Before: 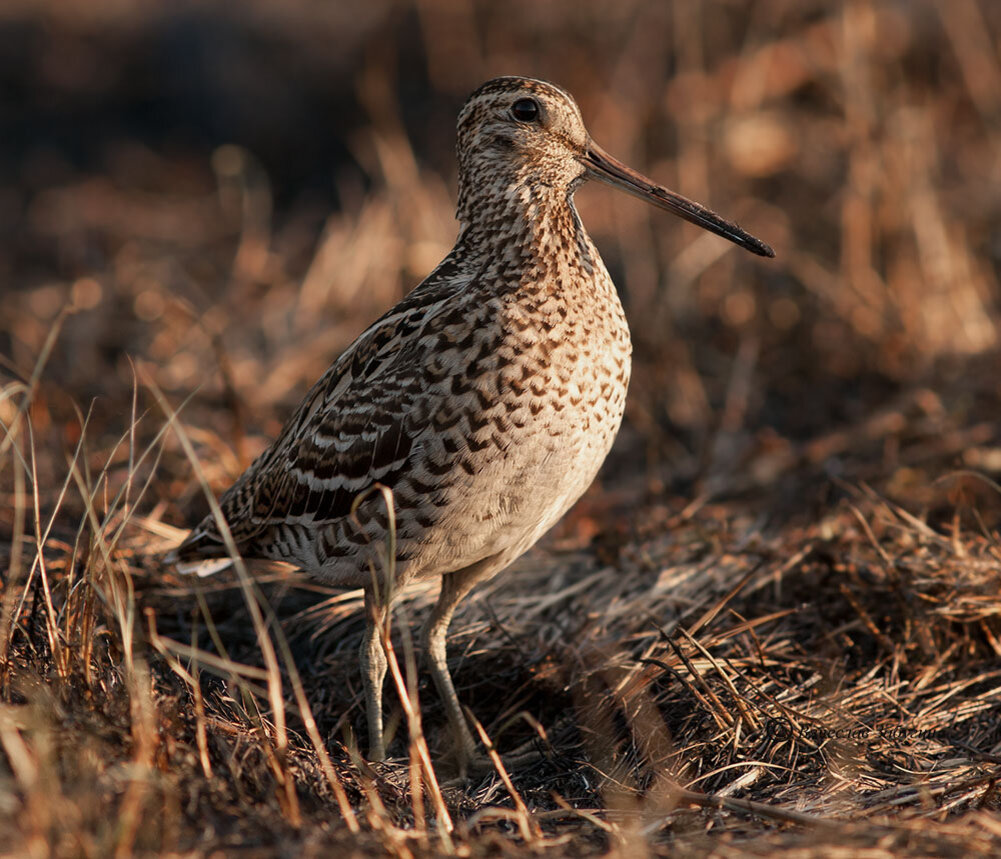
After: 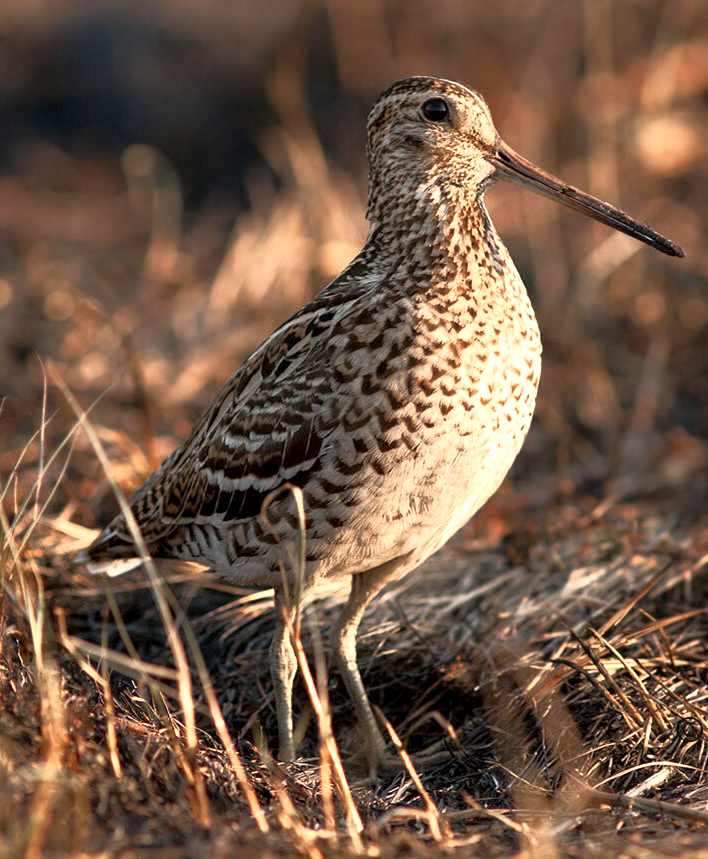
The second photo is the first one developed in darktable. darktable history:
exposure: black level correction 0.001, exposure 0.675 EV, compensate highlight preservation false
rgb curve: curves: ch0 [(0, 0) (0.053, 0.068) (0.122, 0.128) (1, 1)]
crop and rotate: left 9.061%, right 20.142%
base curve: curves: ch0 [(0, 0) (0.257, 0.25) (0.482, 0.586) (0.757, 0.871) (1, 1)]
